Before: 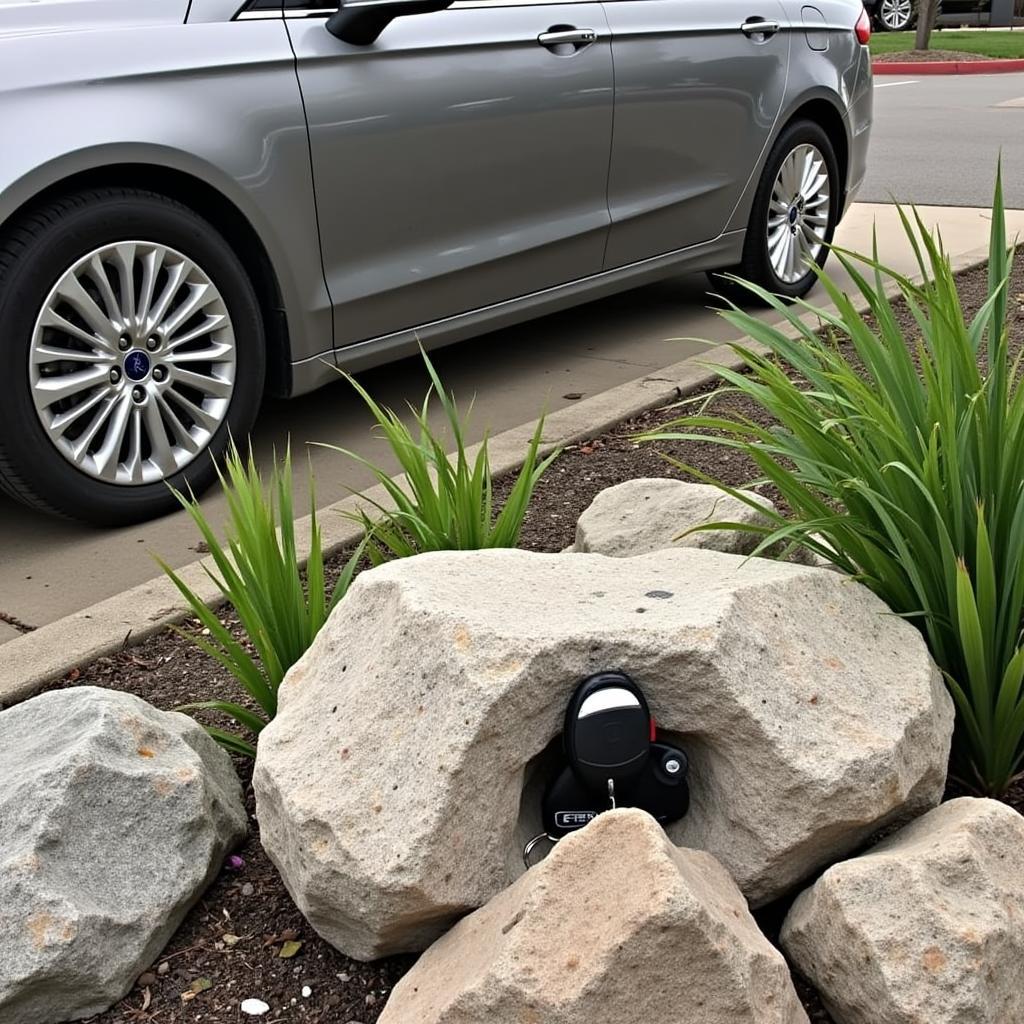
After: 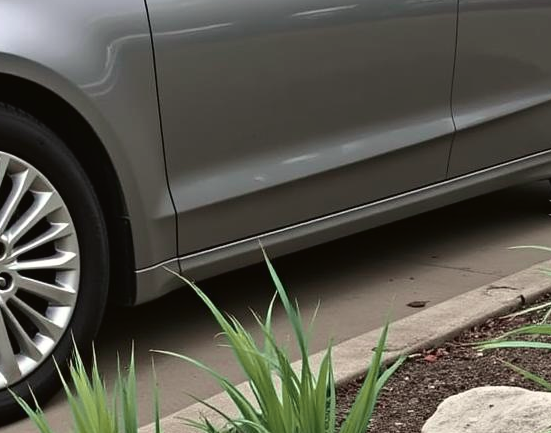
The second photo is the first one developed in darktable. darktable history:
tone curve: curves: ch0 [(0, 0.021) (0.059, 0.053) (0.197, 0.191) (0.32, 0.311) (0.495, 0.505) (0.725, 0.731) (0.89, 0.919) (1, 1)]; ch1 [(0, 0) (0.094, 0.081) (0.285, 0.299) (0.401, 0.424) (0.453, 0.439) (0.495, 0.496) (0.54, 0.55) (0.615, 0.637) (0.657, 0.683) (1, 1)]; ch2 [(0, 0) (0.257, 0.217) (0.43, 0.421) (0.498, 0.507) (0.547, 0.539) (0.595, 0.56) (0.644, 0.599) (1, 1)], color space Lab, independent channels, preserve colors none
crop: left 15.306%, top 9.065%, right 30.789%, bottom 48.638%
